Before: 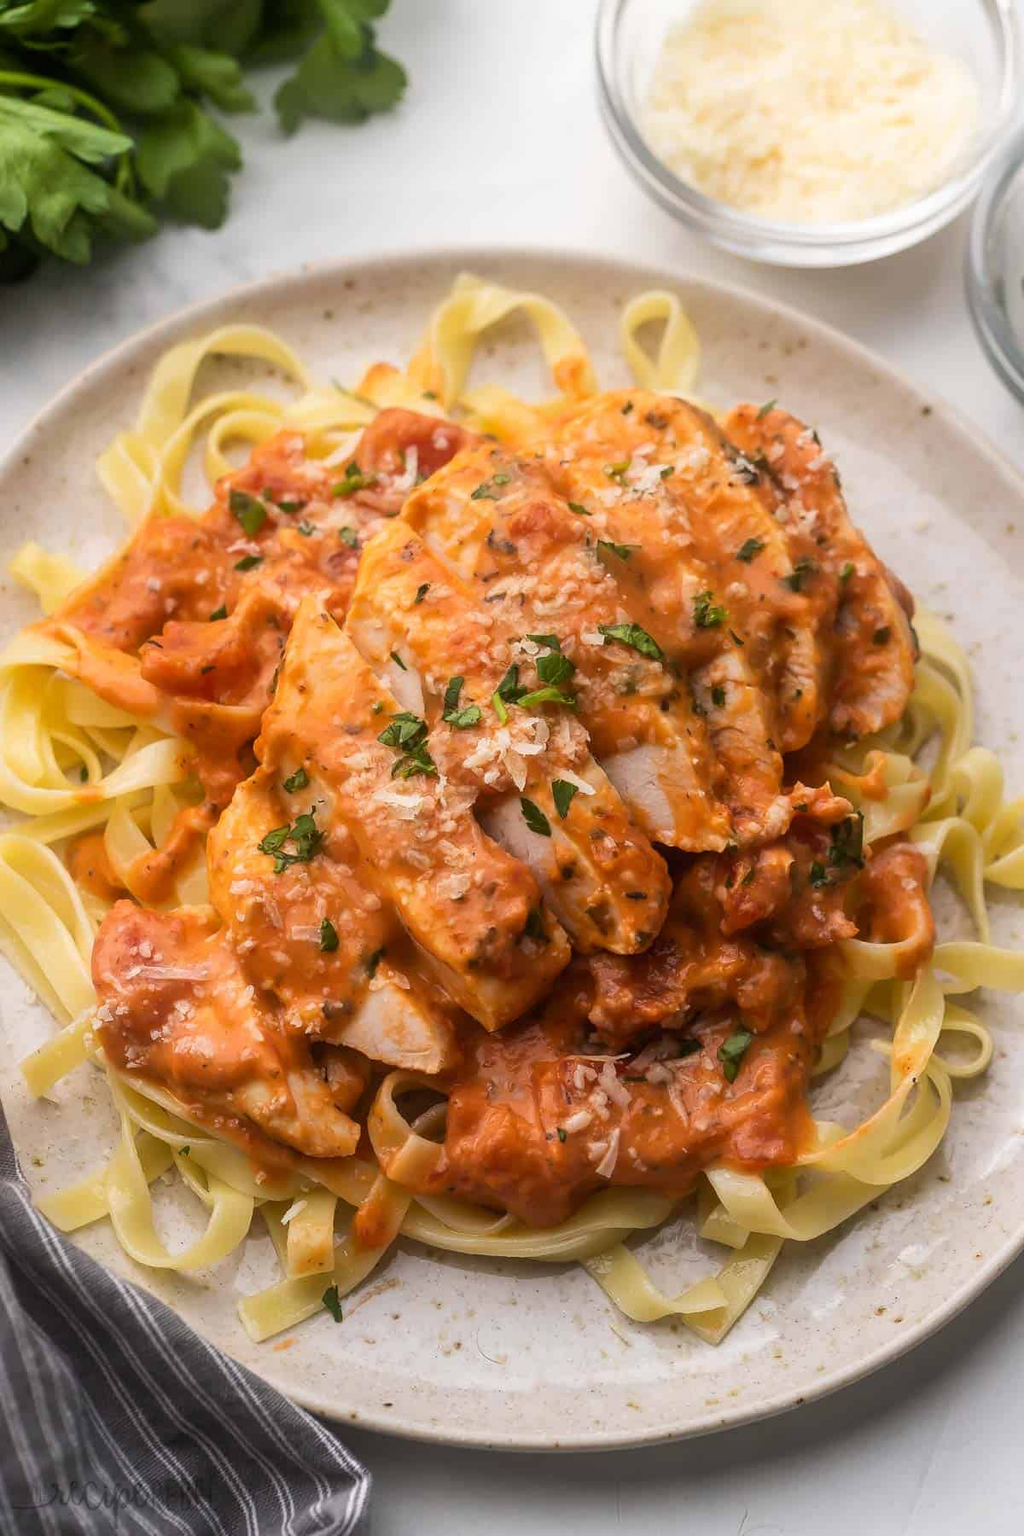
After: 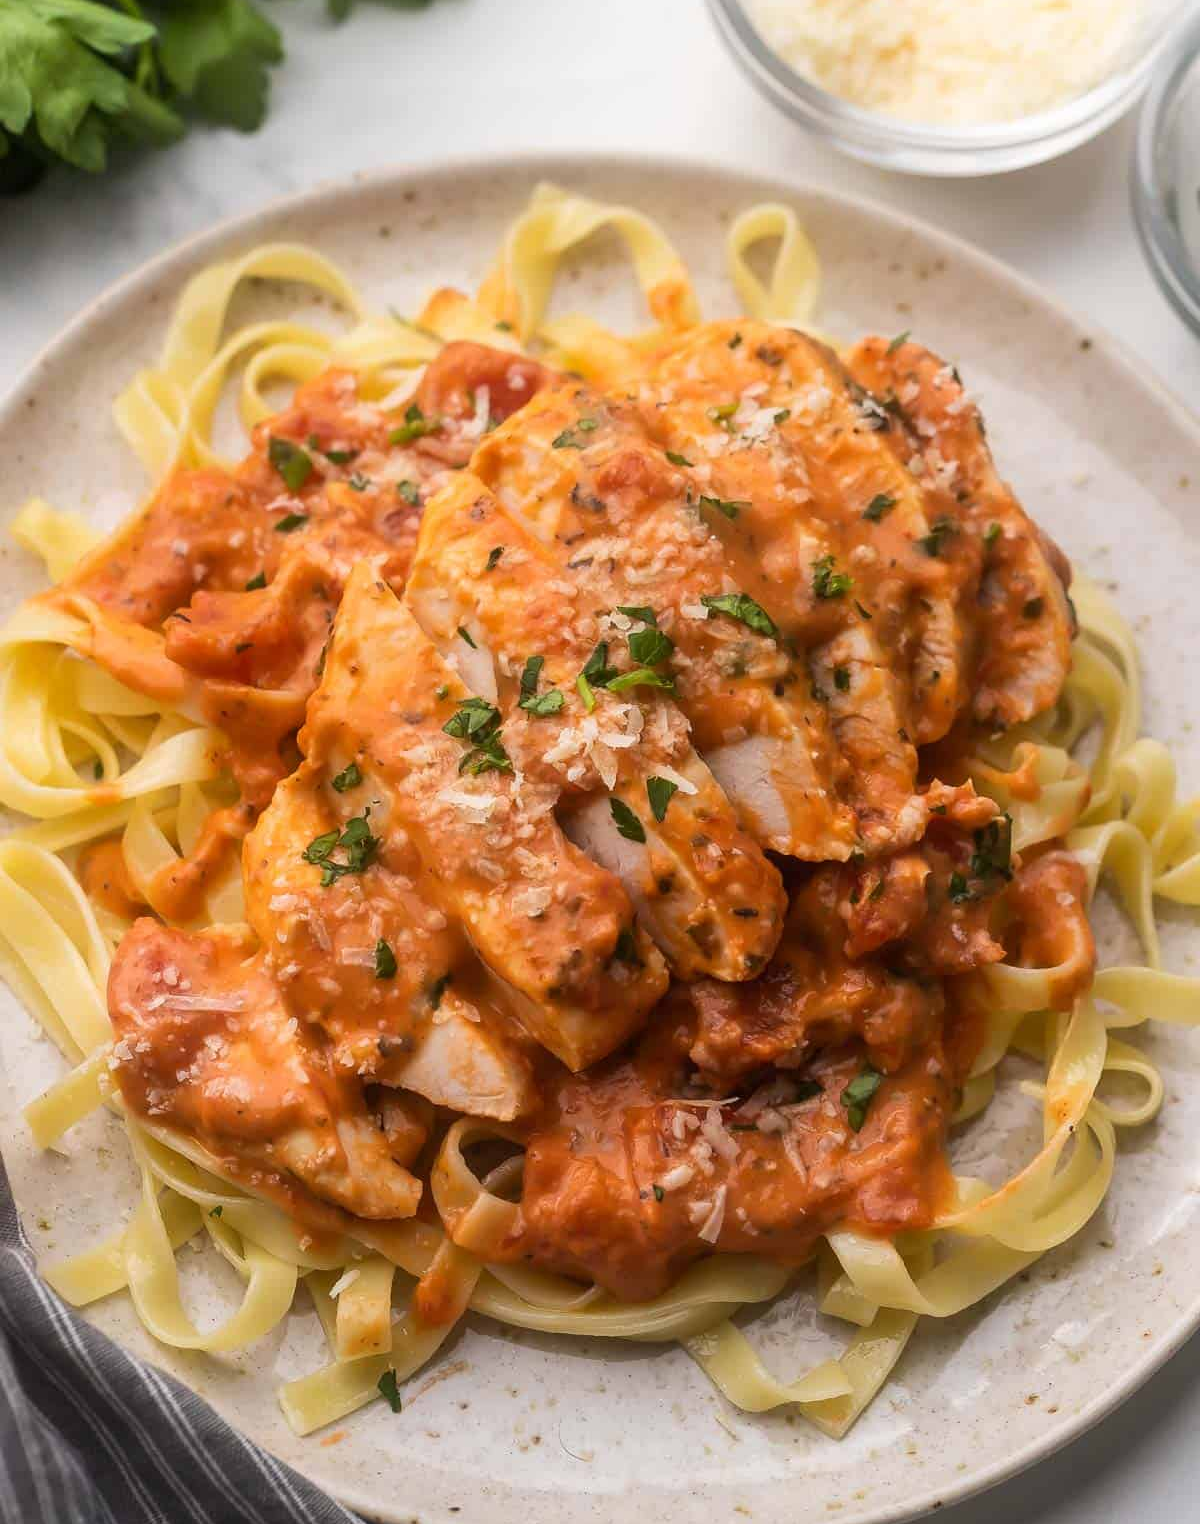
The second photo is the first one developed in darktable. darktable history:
crop: top 7.62%, bottom 7.689%
